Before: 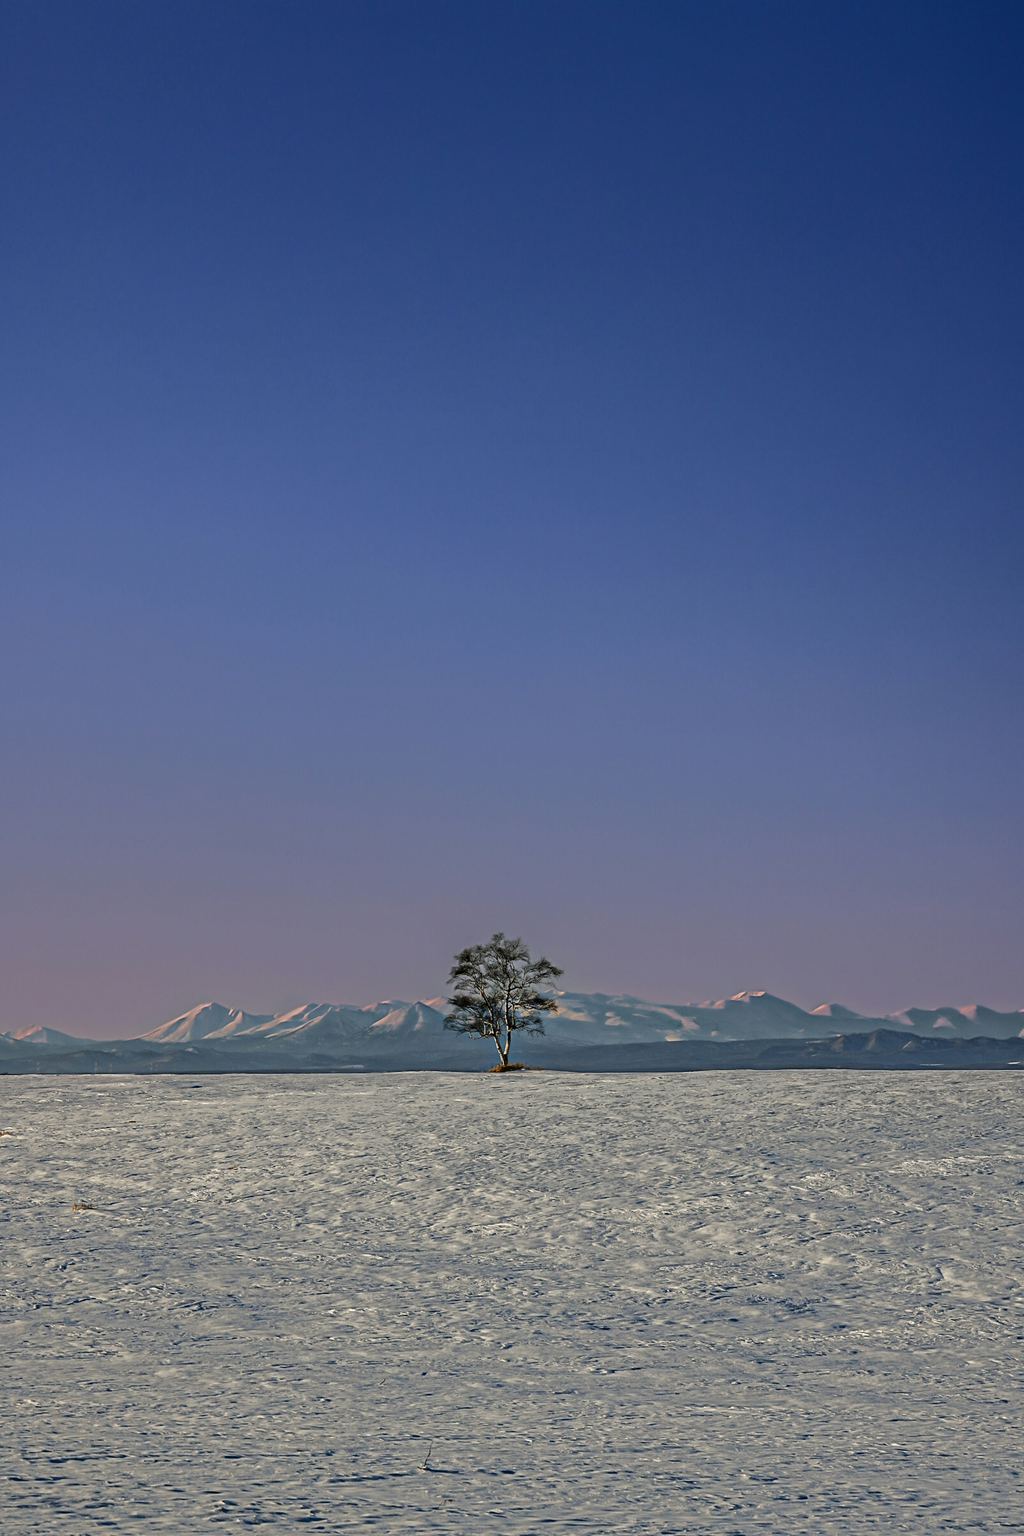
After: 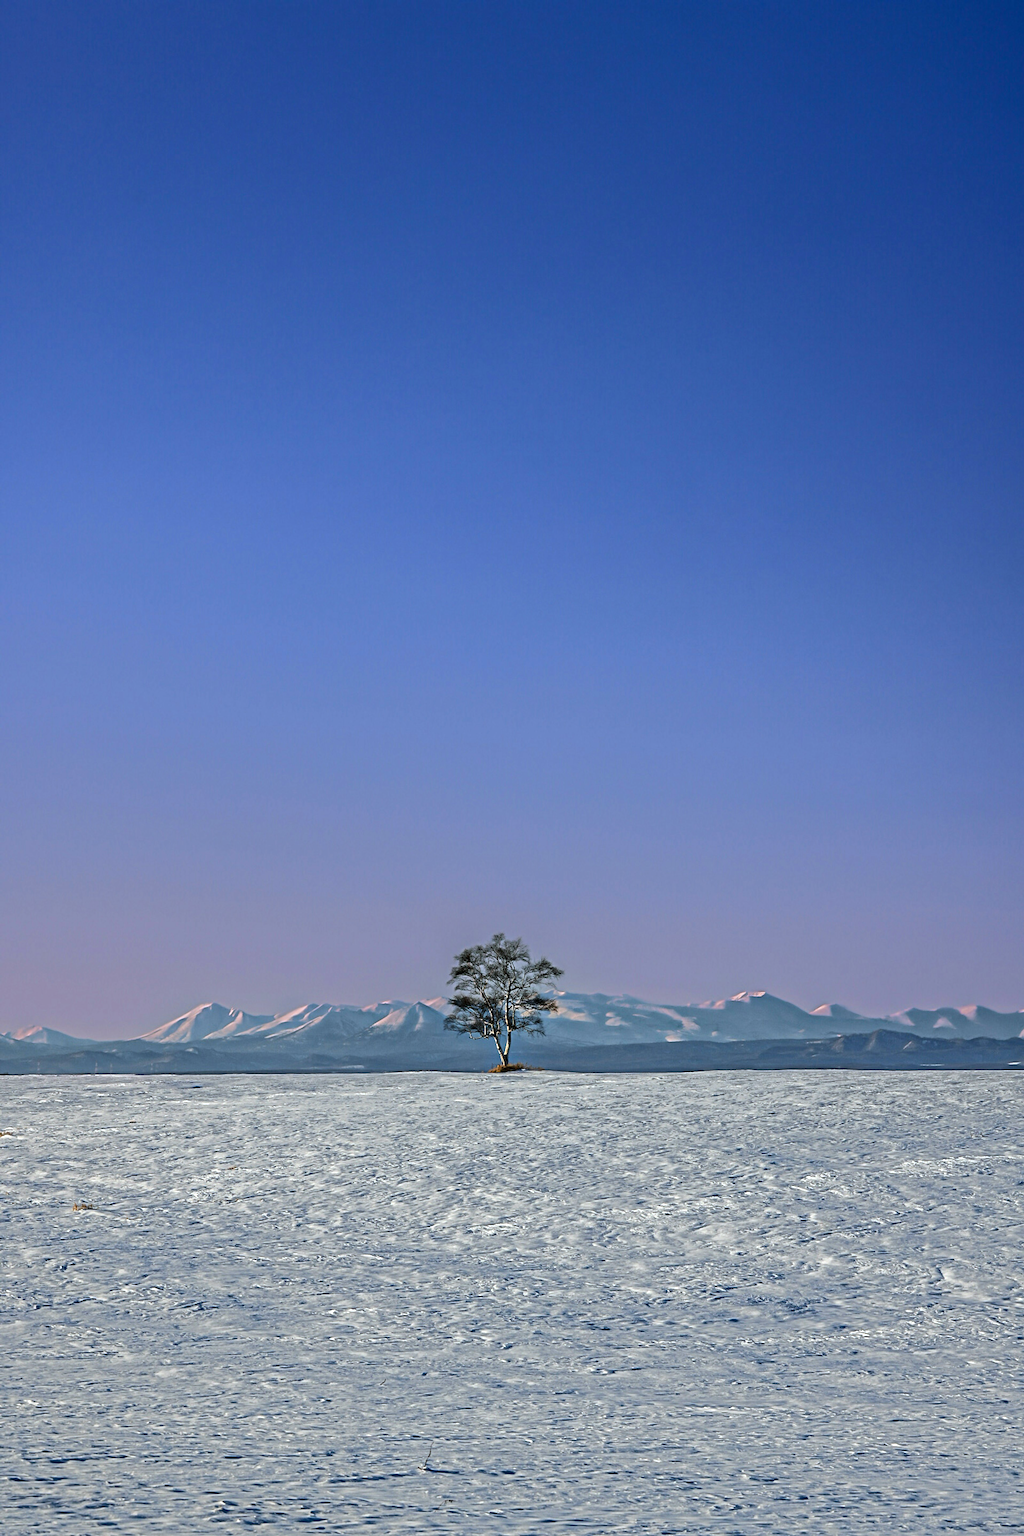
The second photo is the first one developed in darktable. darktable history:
exposure: exposure 0.556 EV, compensate highlight preservation false
color calibration: x 0.367, y 0.379, temperature 4395.86 K
